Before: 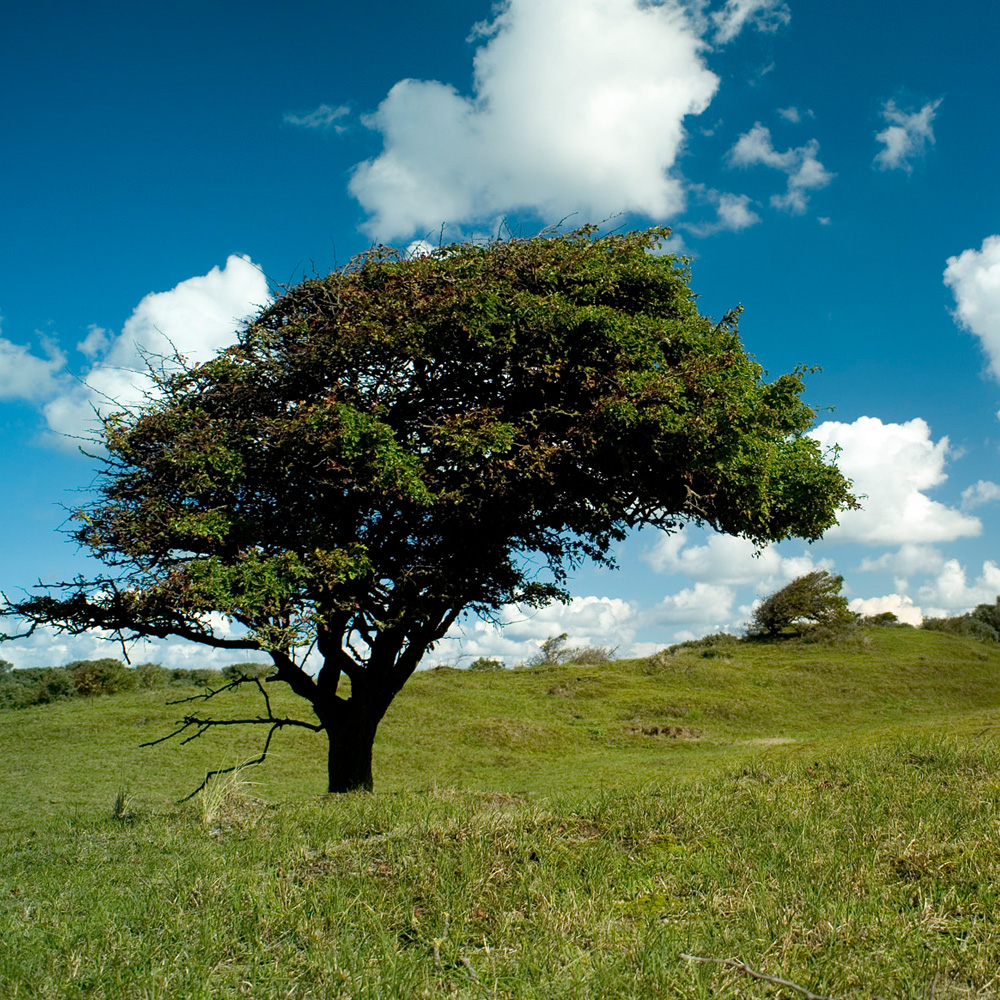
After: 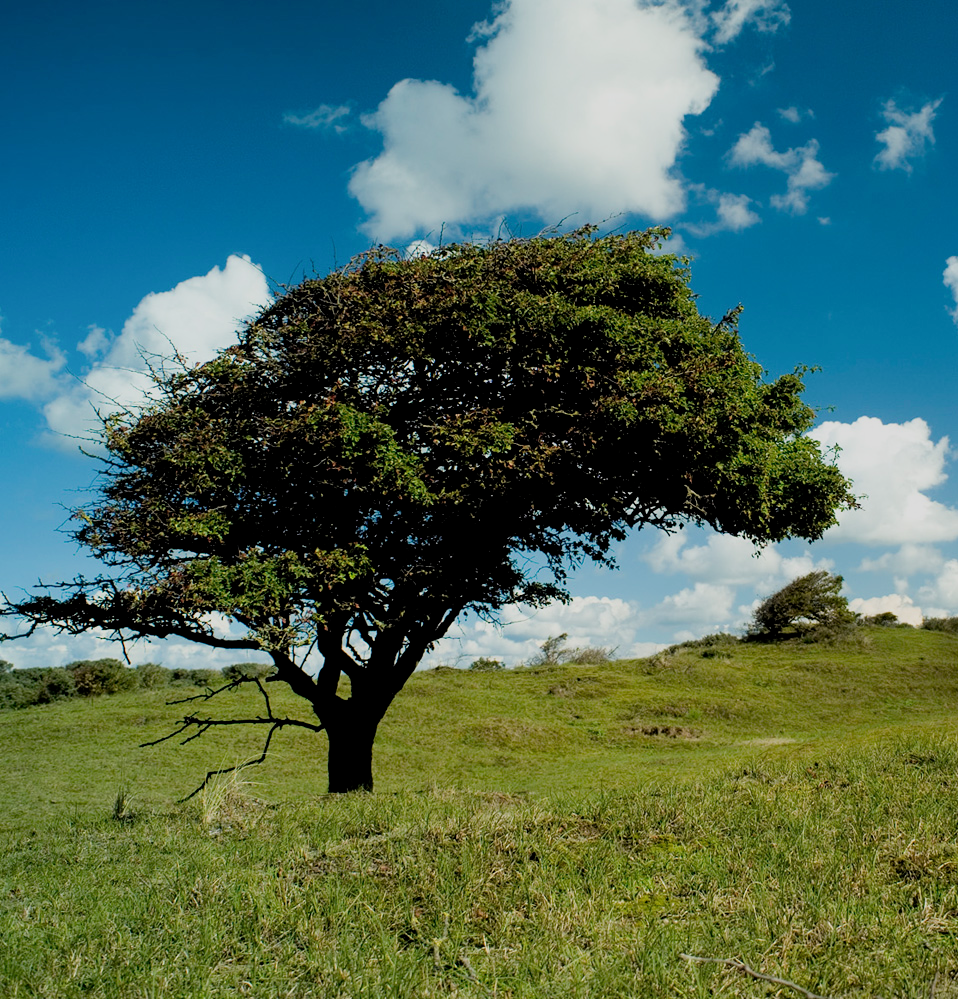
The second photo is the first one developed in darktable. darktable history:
crop: right 4.18%, bottom 0.043%
filmic rgb: black relative exposure -7.58 EV, white relative exposure 4.65 EV, threshold 2.98 EV, target black luminance 0%, hardness 3.57, latitude 50.34%, contrast 1.025, highlights saturation mix 9.14%, shadows ↔ highlights balance -0.148%, enable highlight reconstruction true
